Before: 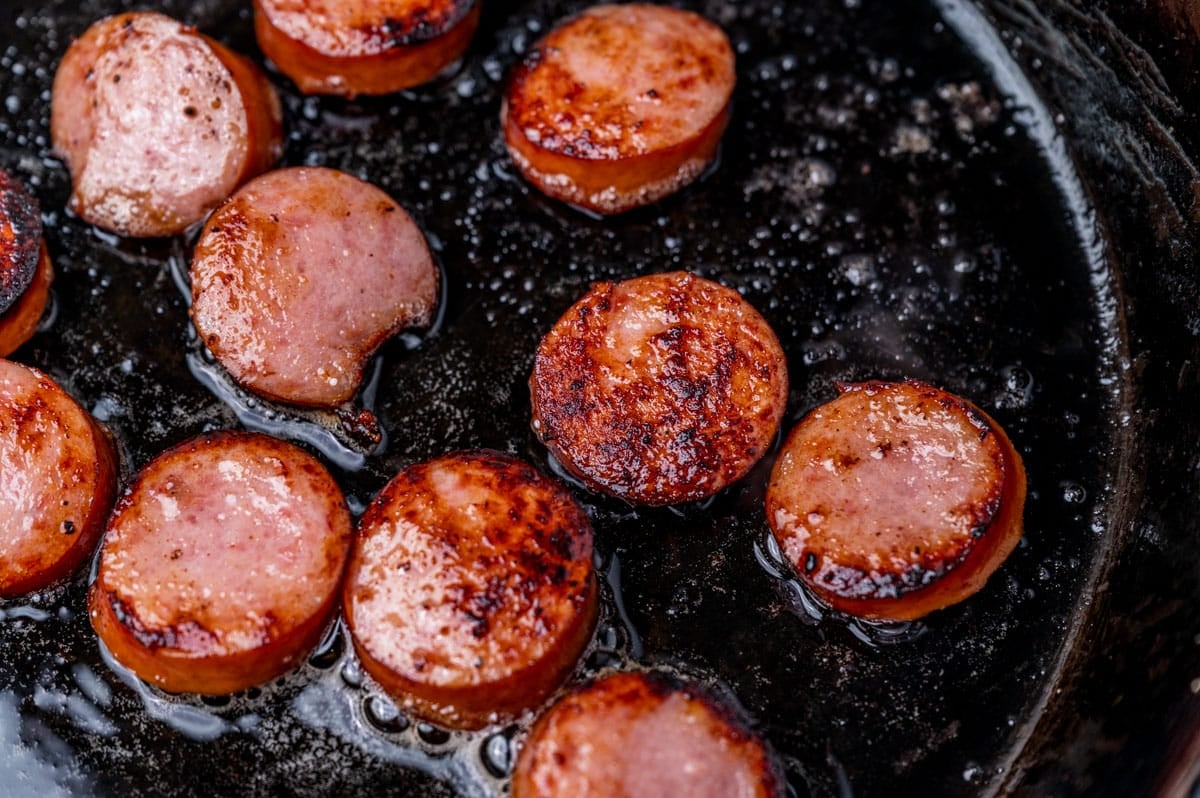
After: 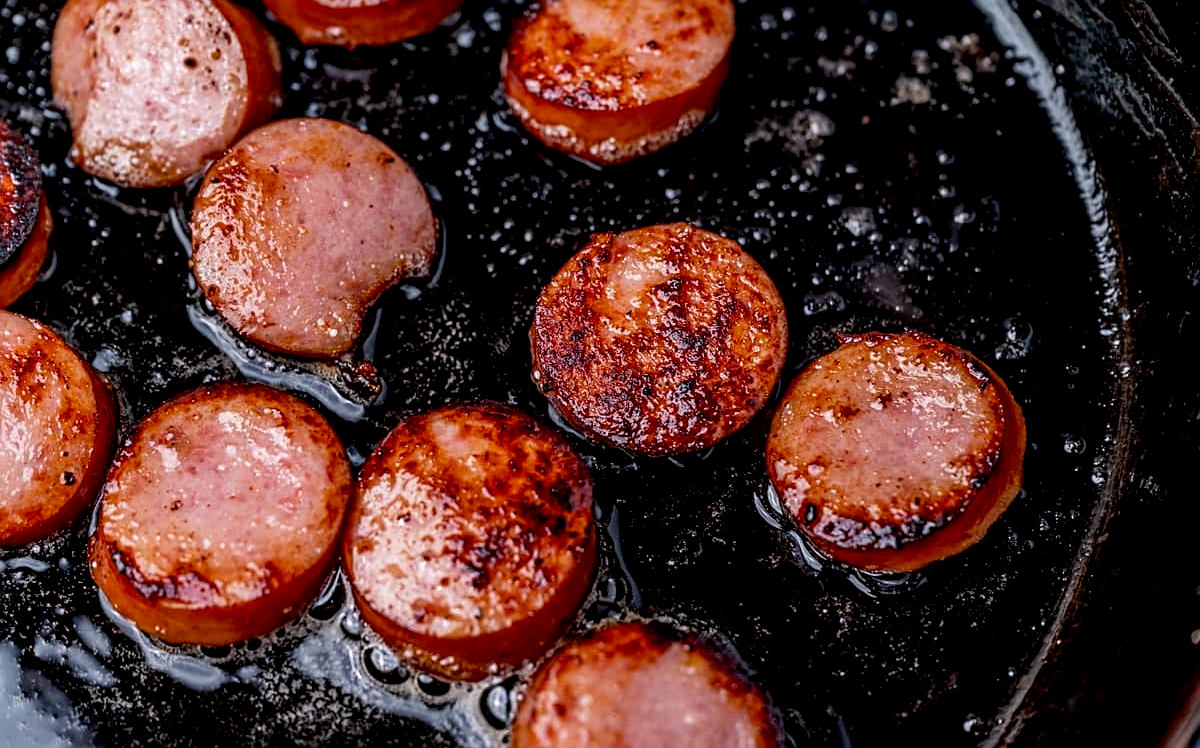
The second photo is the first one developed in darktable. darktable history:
sharpen: on, module defaults
exposure: black level correction 0.011, compensate highlight preservation false
crop and rotate: top 6.25%
